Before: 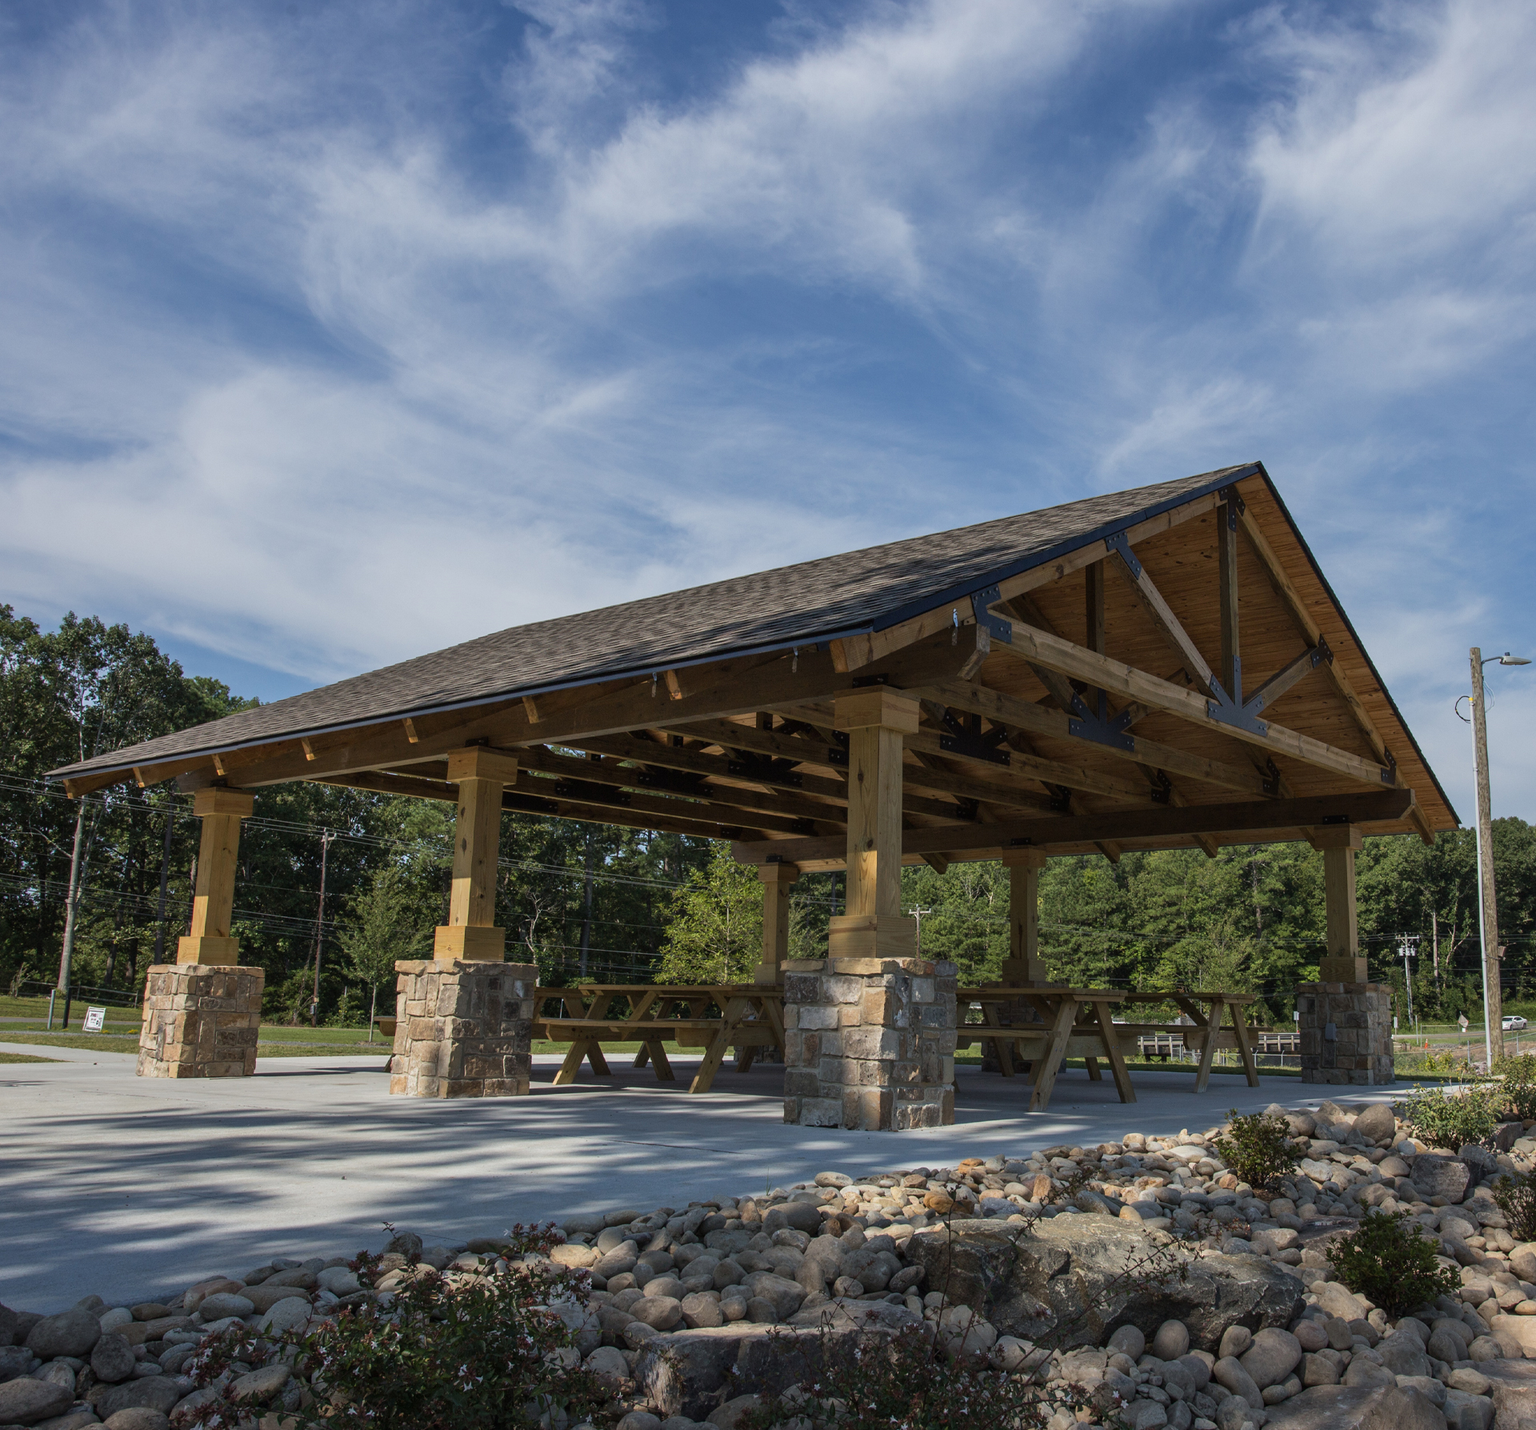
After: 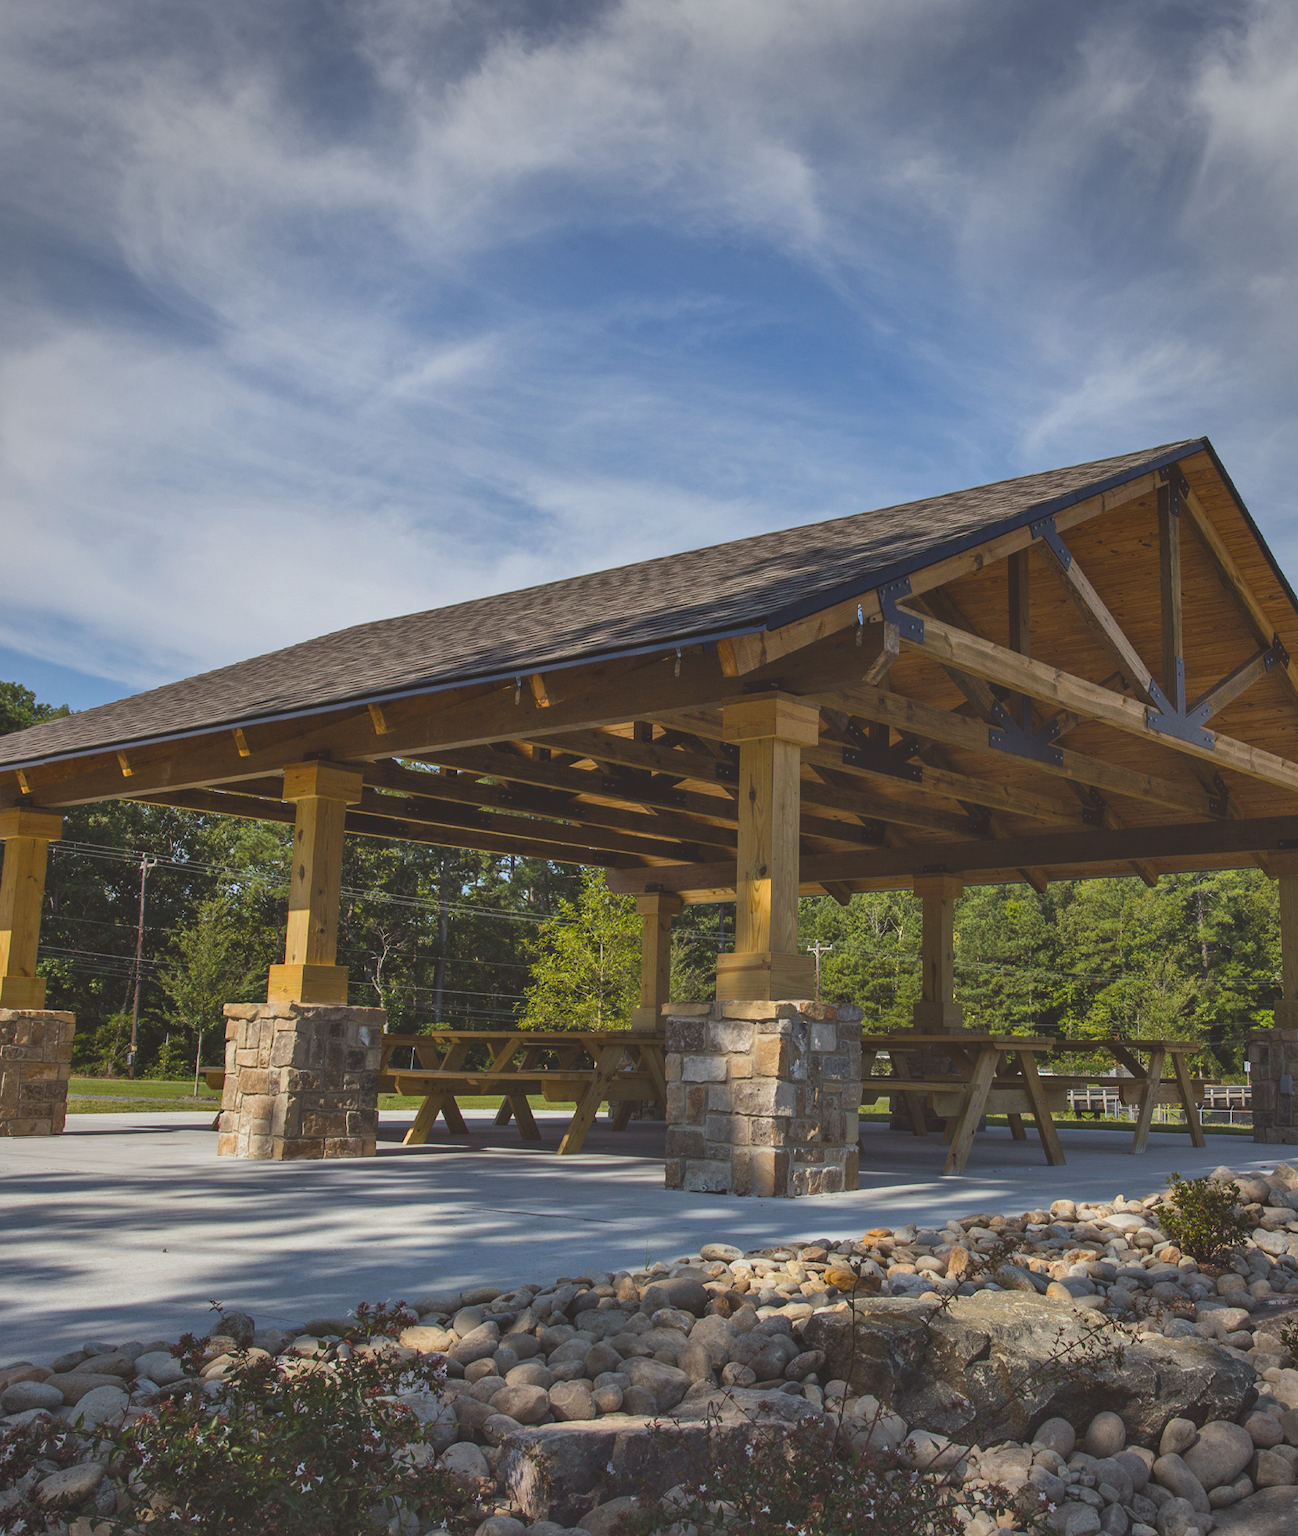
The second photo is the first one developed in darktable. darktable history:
contrast brightness saturation: saturation -0.177
vignetting: brightness -0.267, center (-0.03, 0.239), dithering 8-bit output
shadows and highlights: shadows 48.95, highlights -42.72, soften with gaussian
color balance rgb: power › luminance 1.023%, power › chroma 0.392%, power › hue 34.43°, global offset › luminance 1.513%, perceptual saturation grading › global saturation 36.899%, perceptual saturation grading › shadows 35.208%
crop and rotate: left 12.965%, top 5.376%, right 12.6%
tone equalizer: on, module defaults
